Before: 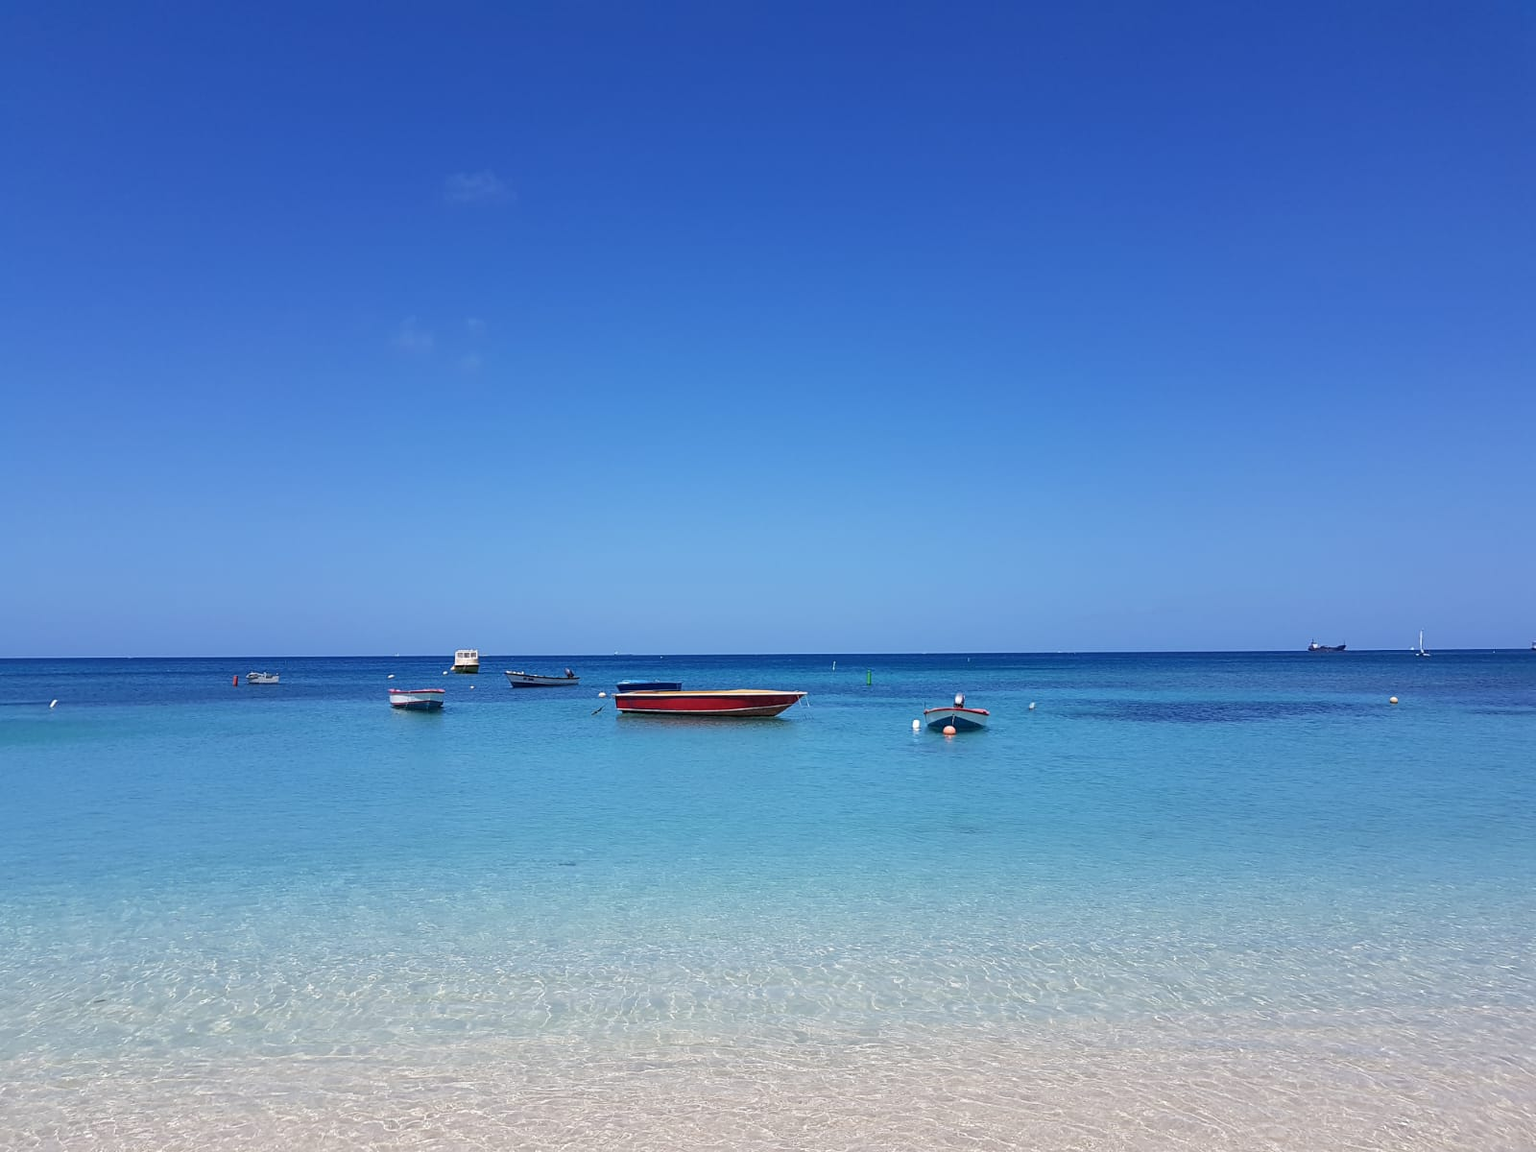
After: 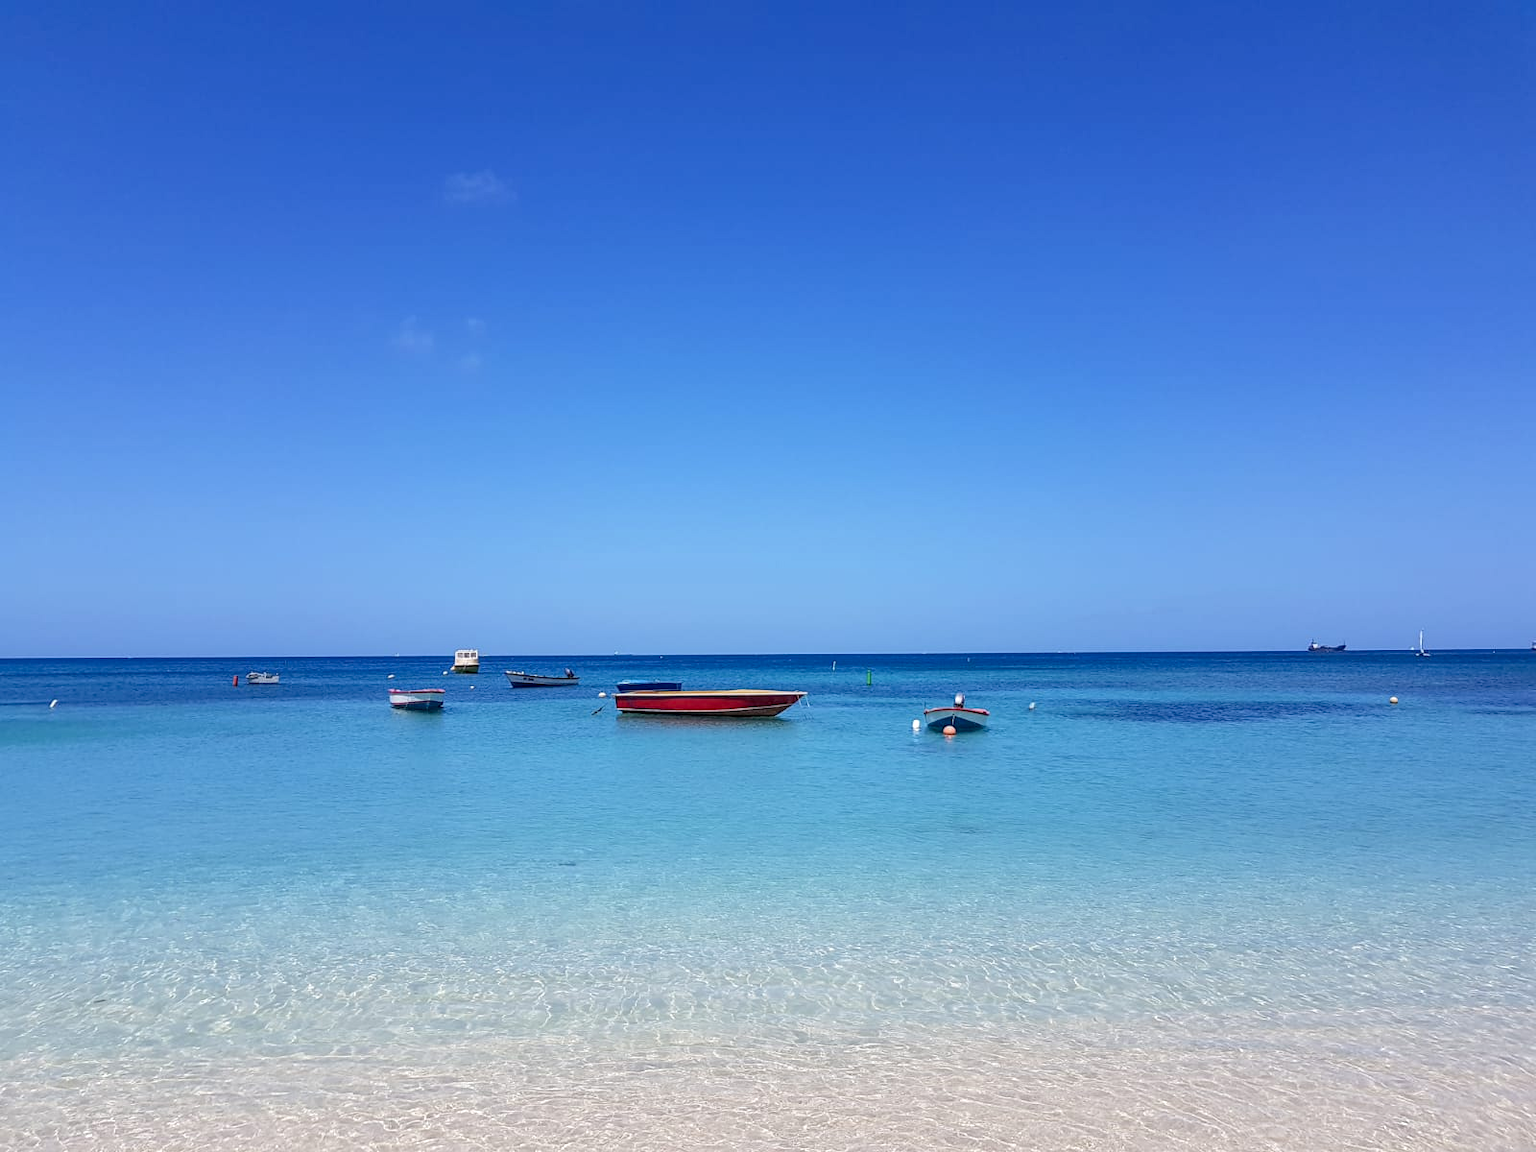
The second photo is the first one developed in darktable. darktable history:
levels: levels [0, 0.478, 1]
tone equalizer: on, module defaults
local contrast: on, module defaults
